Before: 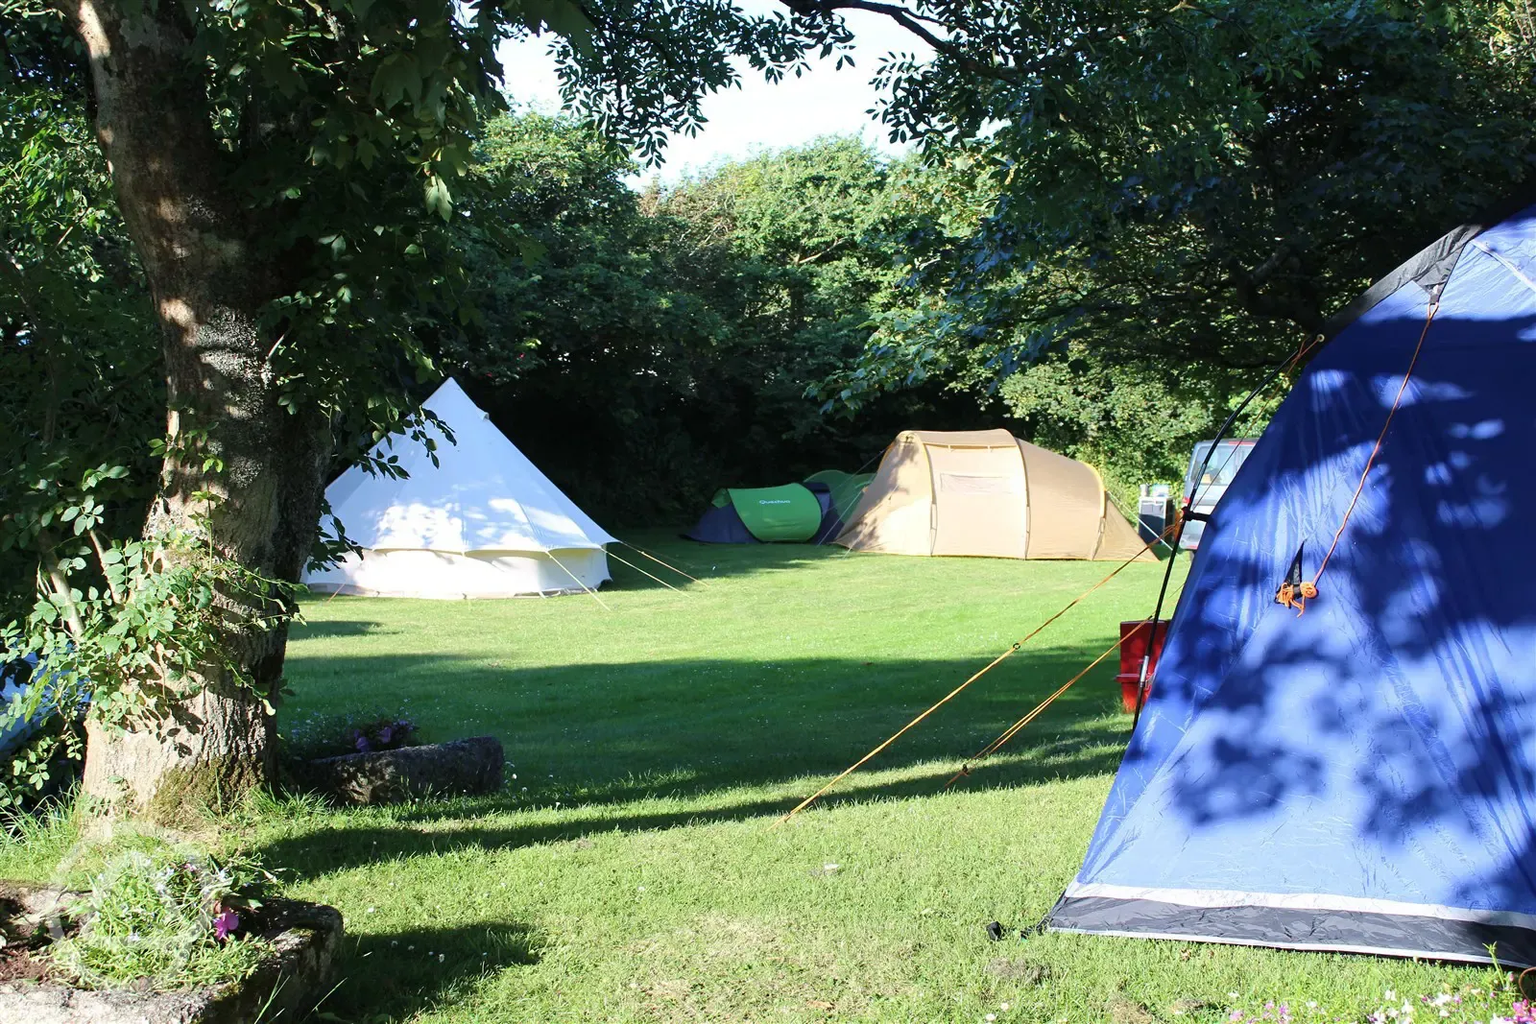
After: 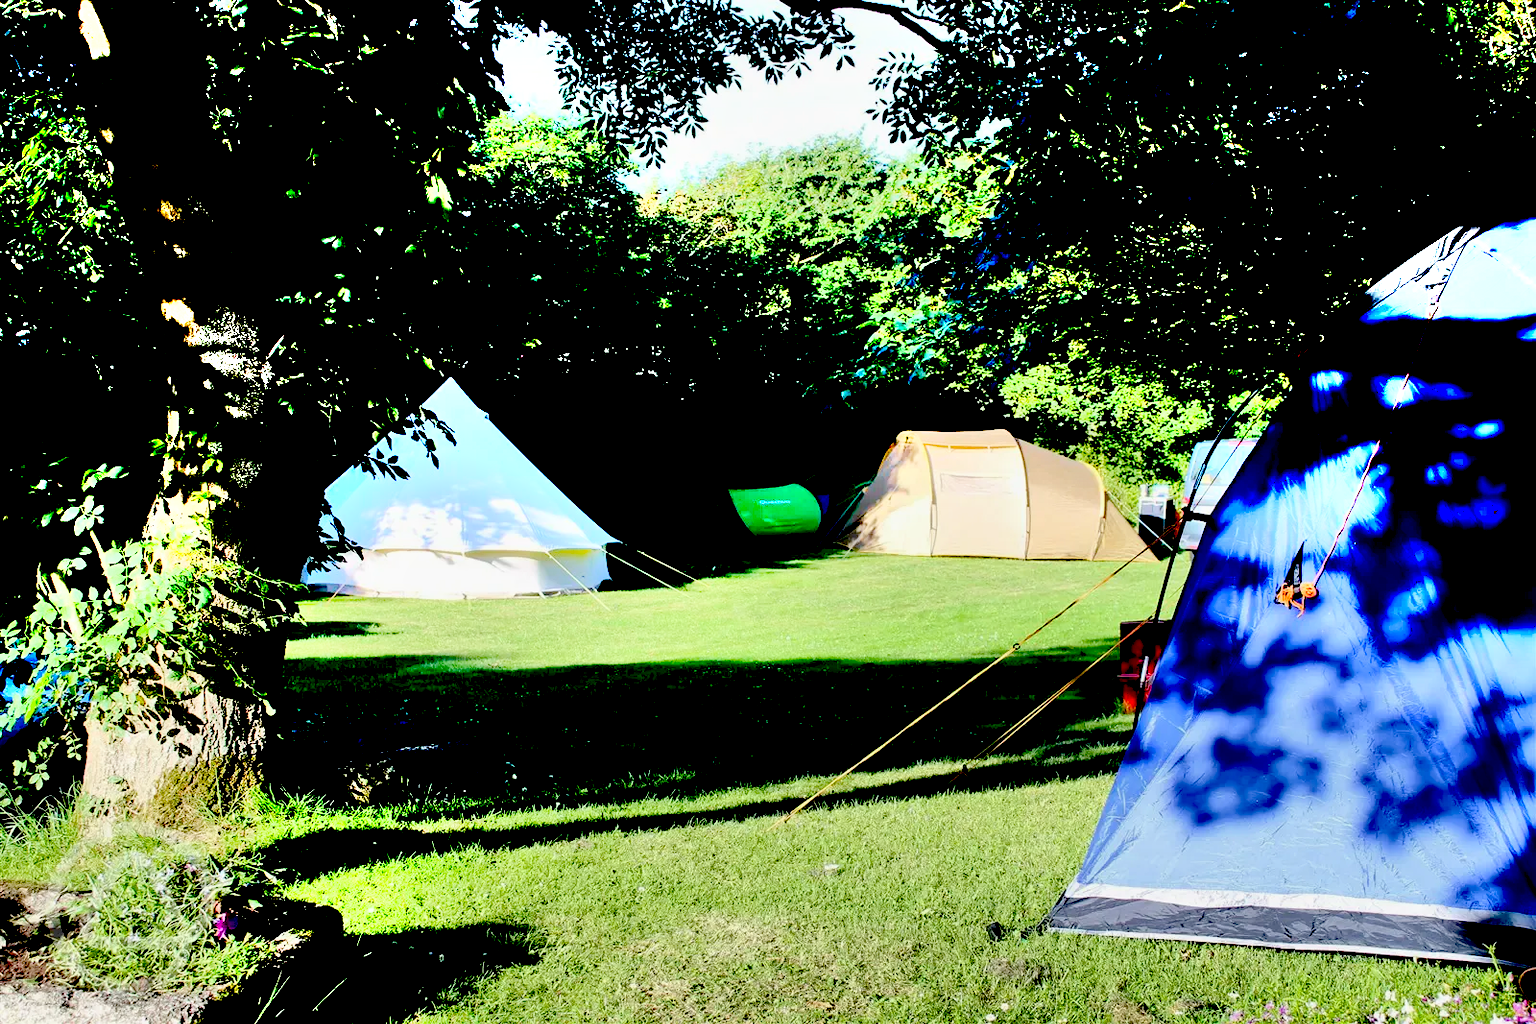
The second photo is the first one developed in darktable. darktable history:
exposure: black level correction 0.1, exposure -0.095 EV, compensate highlight preservation false
shadows and highlights: radius 108.9, shadows 44.11, highlights -67.87, low approximation 0.01, soften with gaussian
